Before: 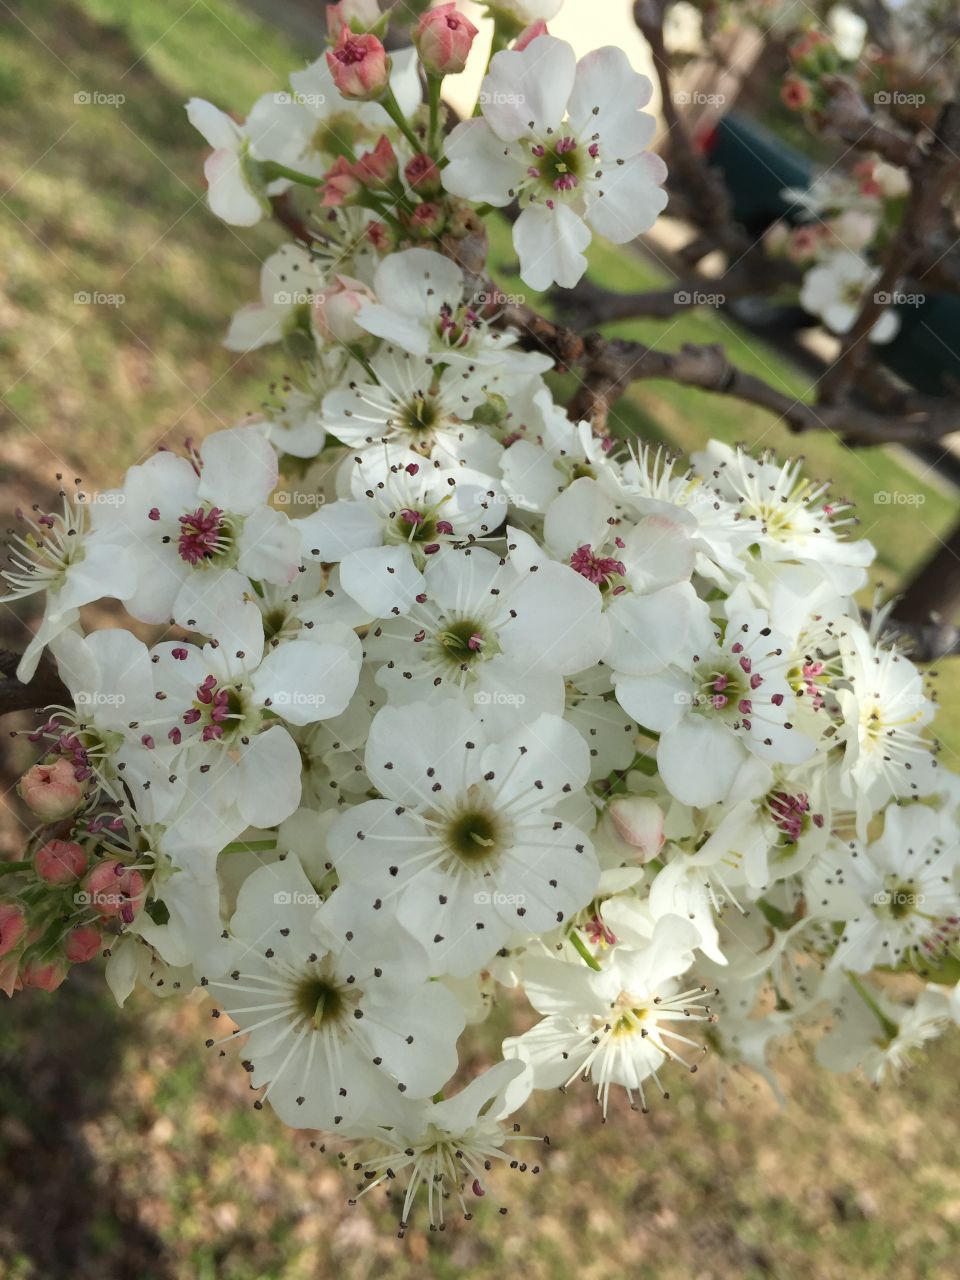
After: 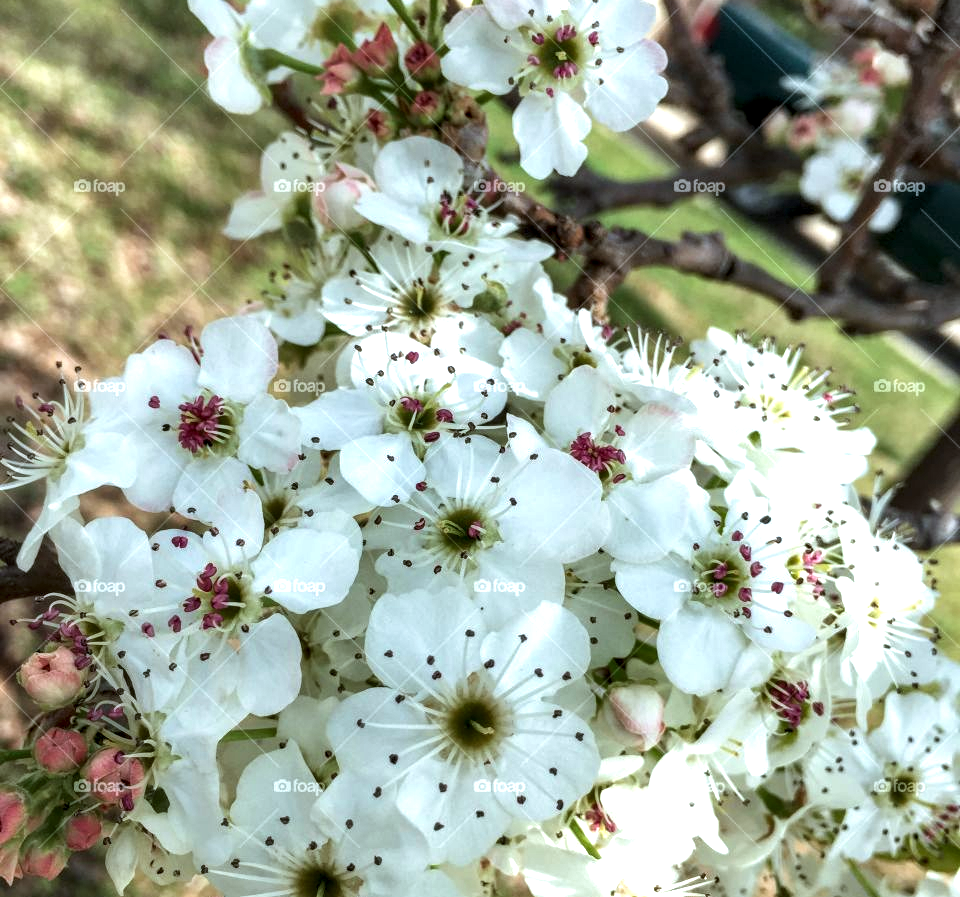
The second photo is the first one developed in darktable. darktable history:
crop and rotate: top 8.754%, bottom 21.097%
velvia: strength 15.55%
exposure: exposure 0.608 EV, compensate exposure bias true, compensate highlight preservation false
color correction: highlights a* -3.76, highlights b* -10.82
shadows and highlights: shadows 52.27, highlights -28.41, shadows color adjustment 98.02%, highlights color adjustment 59.51%, soften with gaussian
local contrast: detail 160%
